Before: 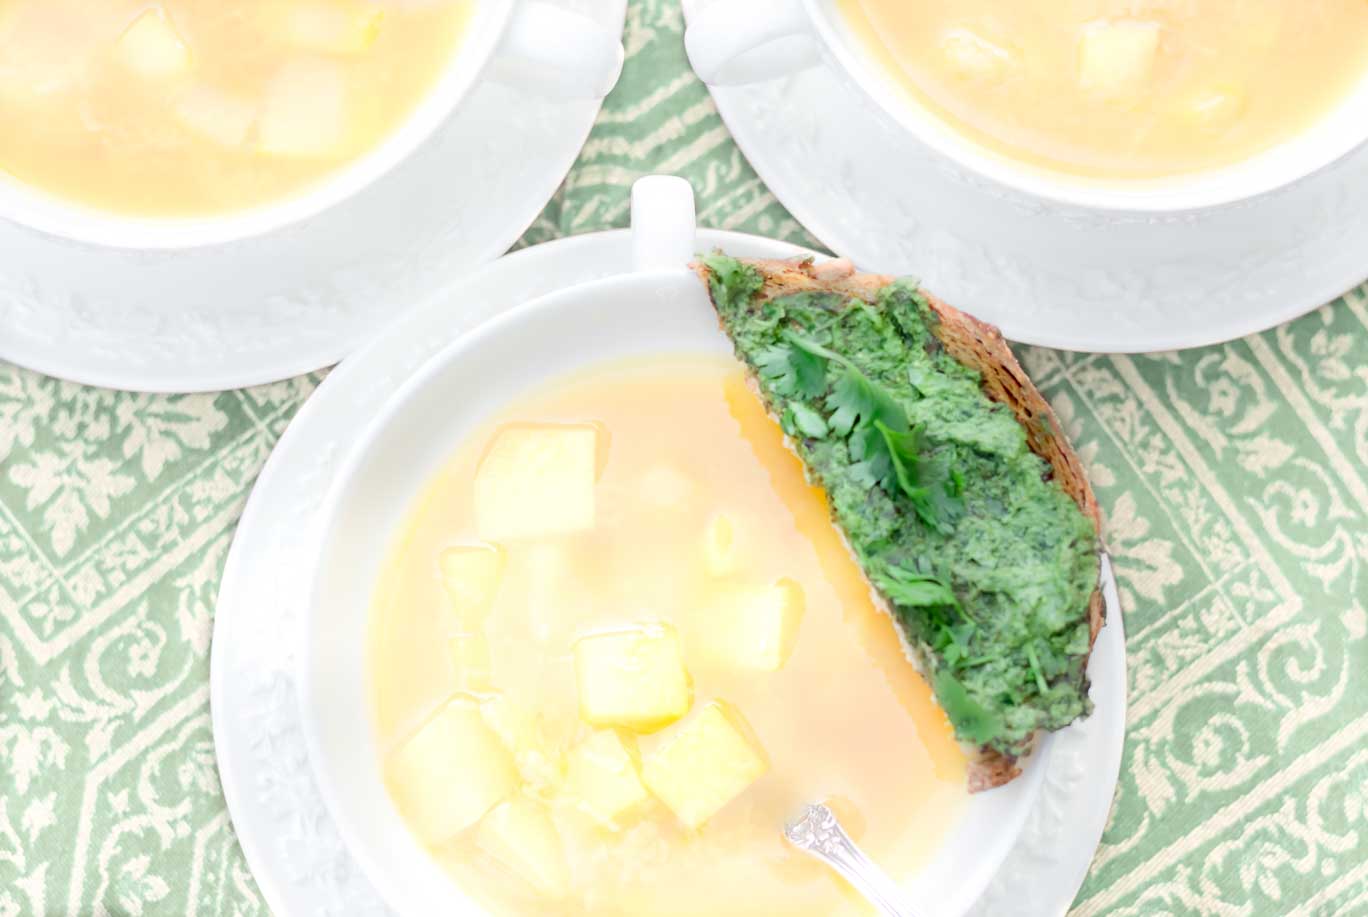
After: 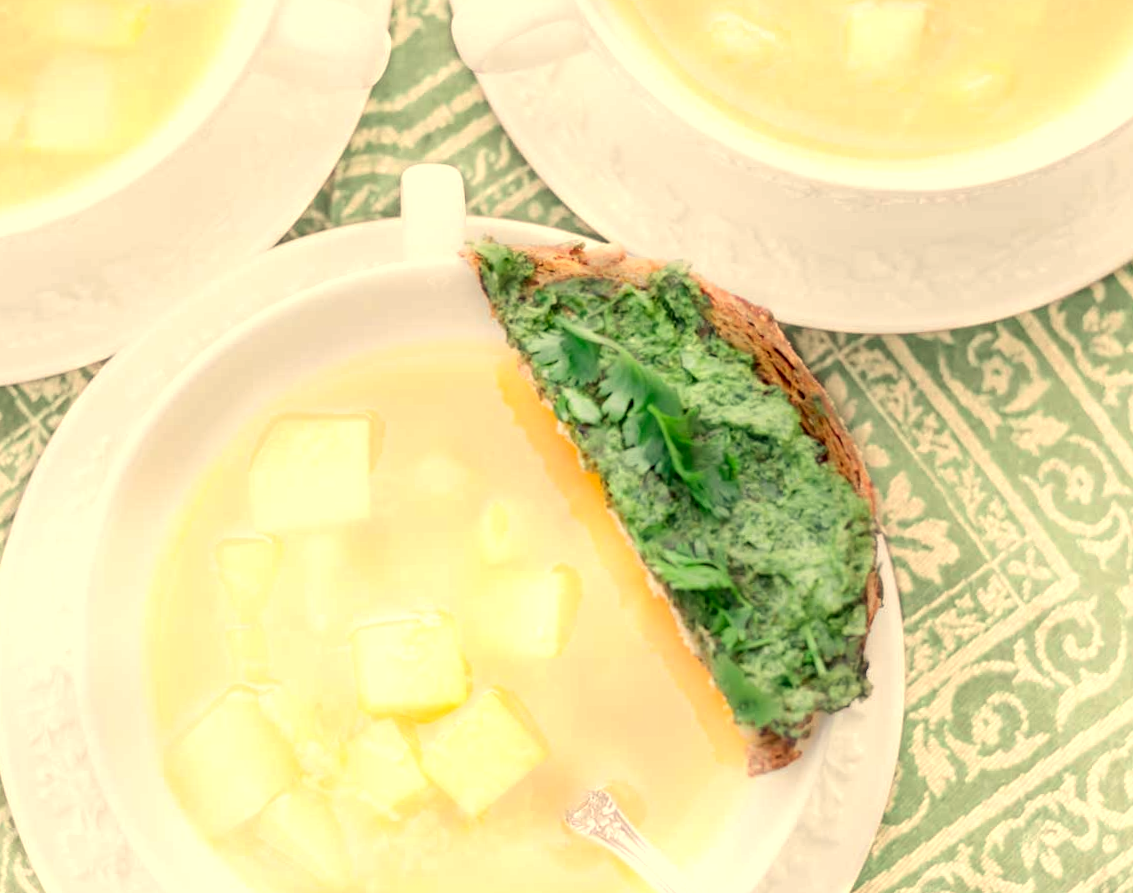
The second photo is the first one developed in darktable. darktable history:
rotate and perspective: rotation -1°, crop left 0.011, crop right 0.989, crop top 0.025, crop bottom 0.975
white balance: red 1.123, blue 0.83
local contrast: on, module defaults
crop: left 16.145%
